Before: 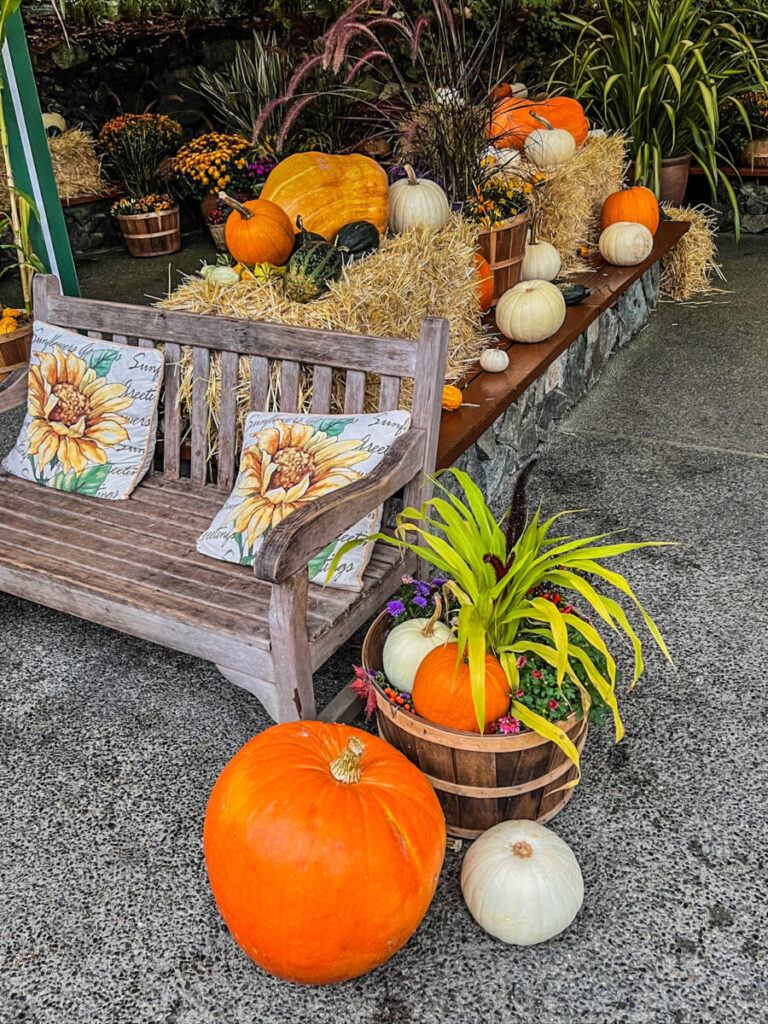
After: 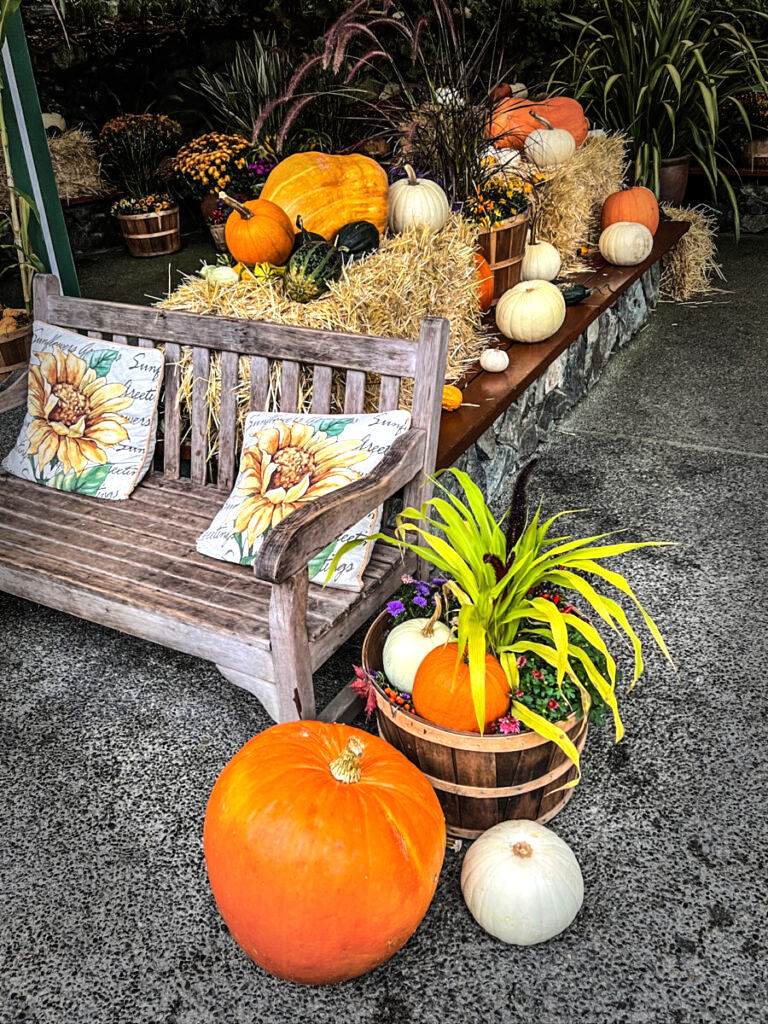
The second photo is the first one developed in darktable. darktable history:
tone equalizer: -8 EV -0.75 EV, -7 EV -0.7 EV, -6 EV -0.6 EV, -5 EV -0.4 EV, -3 EV 0.4 EV, -2 EV 0.6 EV, -1 EV 0.7 EV, +0 EV 0.75 EV, edges refinement/feathering 500, mask exposure compensation -1.57 EV, preserve details no
vignetting: fall-off start 66.7%, fall-off radius 39.74%, brightness -0.576, saturation -0.258, automatic ratio true, width/height ratio 0.671, dithering 16-bit output
